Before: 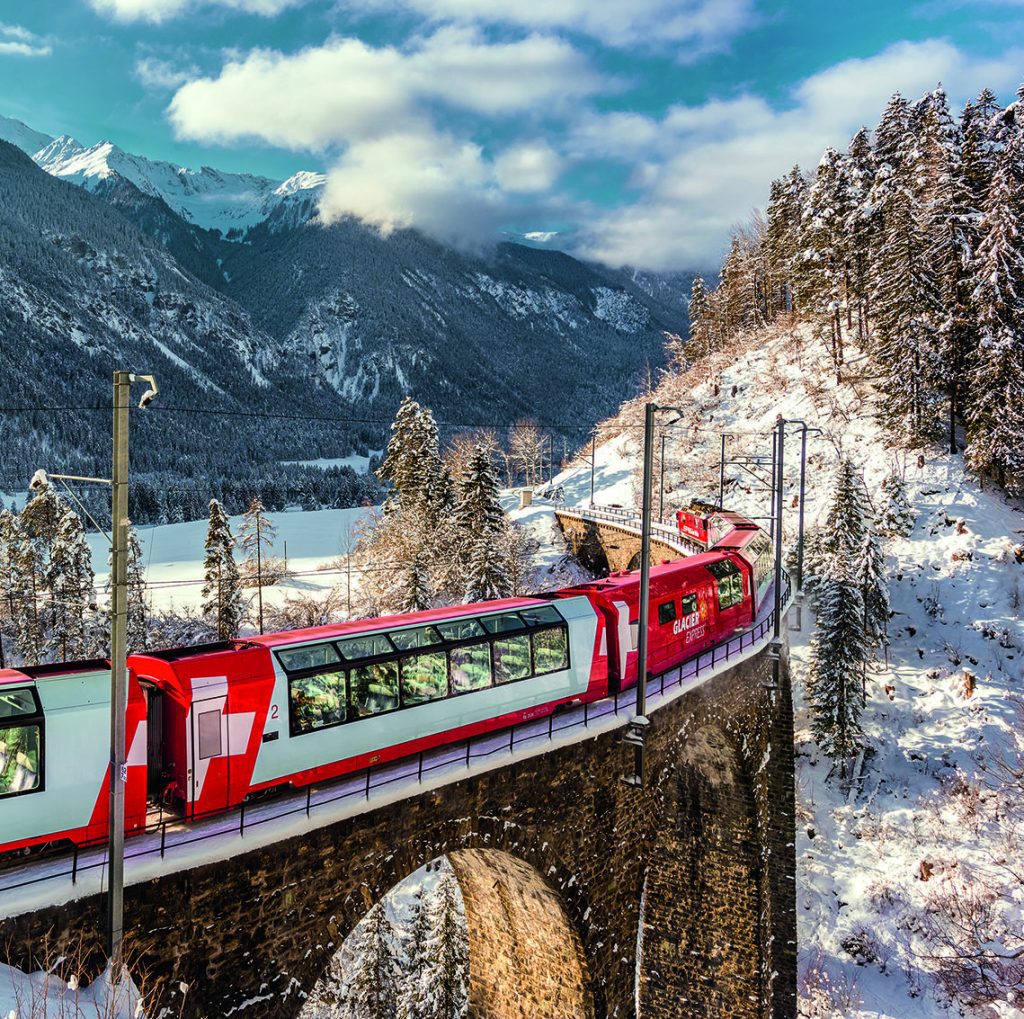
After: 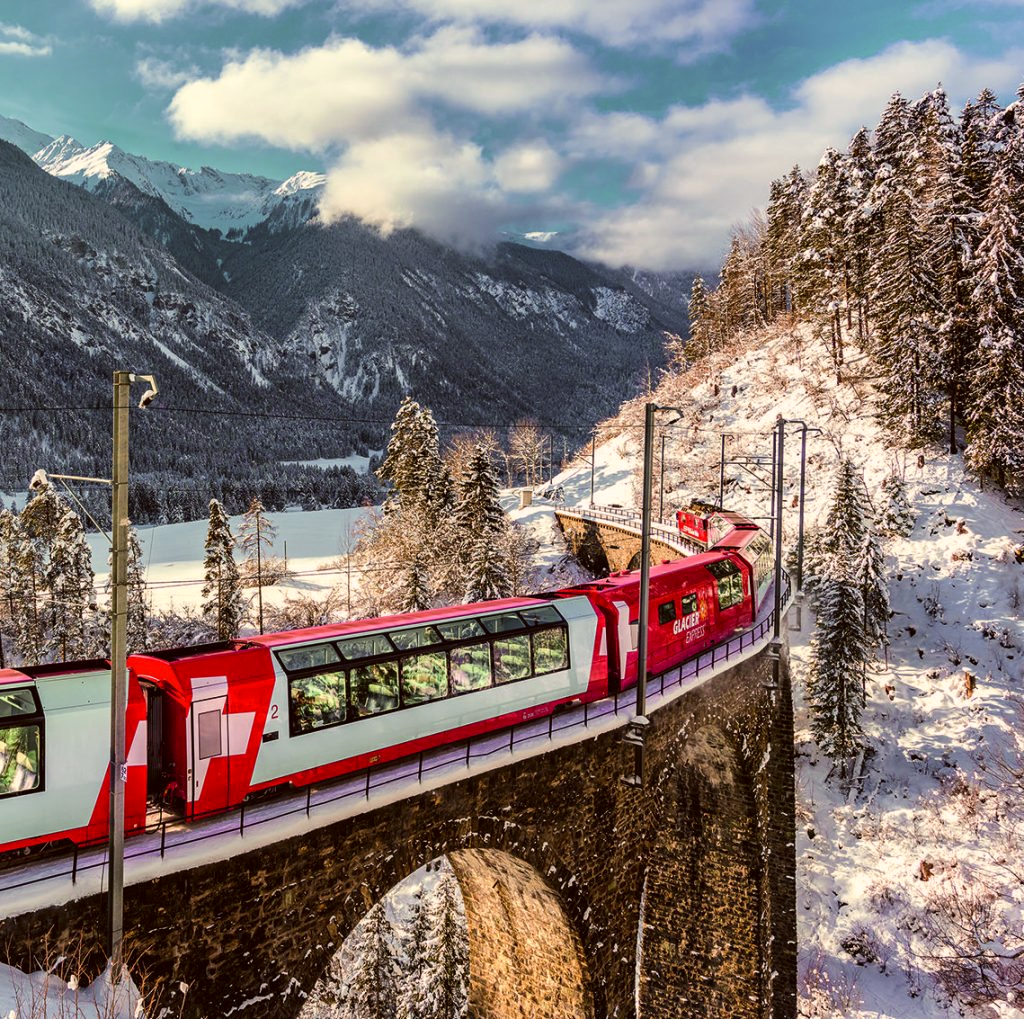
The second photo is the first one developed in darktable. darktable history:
color correction: highlights a* 6.52, highlights b* 7.51, shadows a* 5.6, shadows b* 7.15, saturation 0.93
